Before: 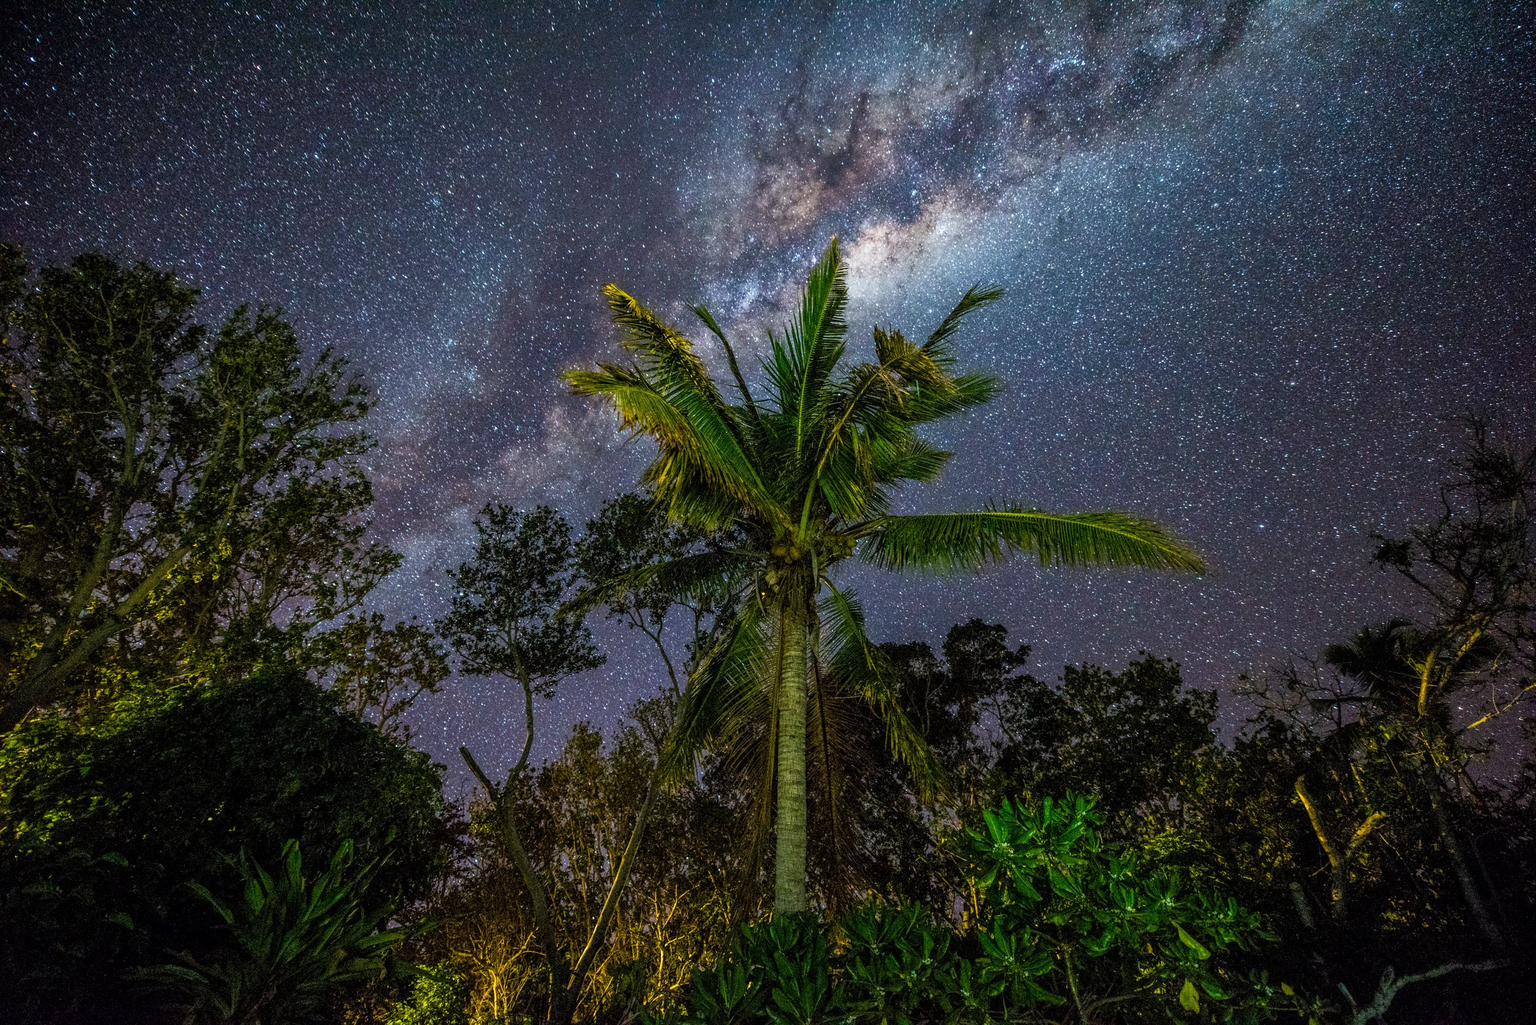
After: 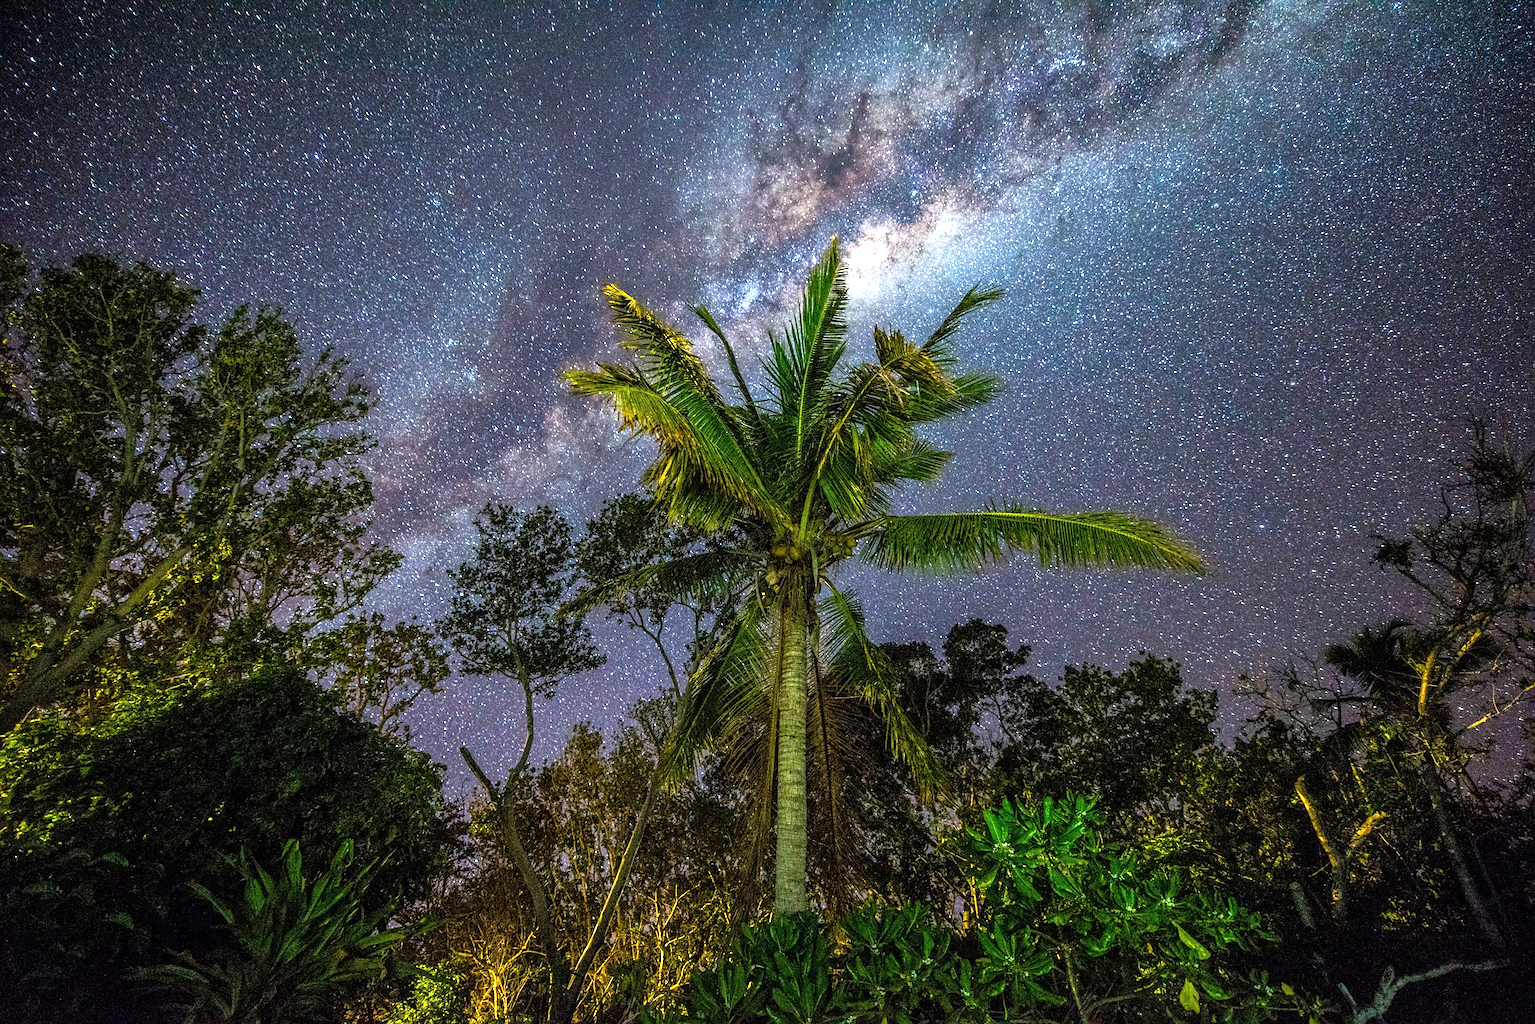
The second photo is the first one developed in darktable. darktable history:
sharpen: amount 0.2
exposure: black level correction 0, exposure 0.9 EV, compensate highlight preservation false
